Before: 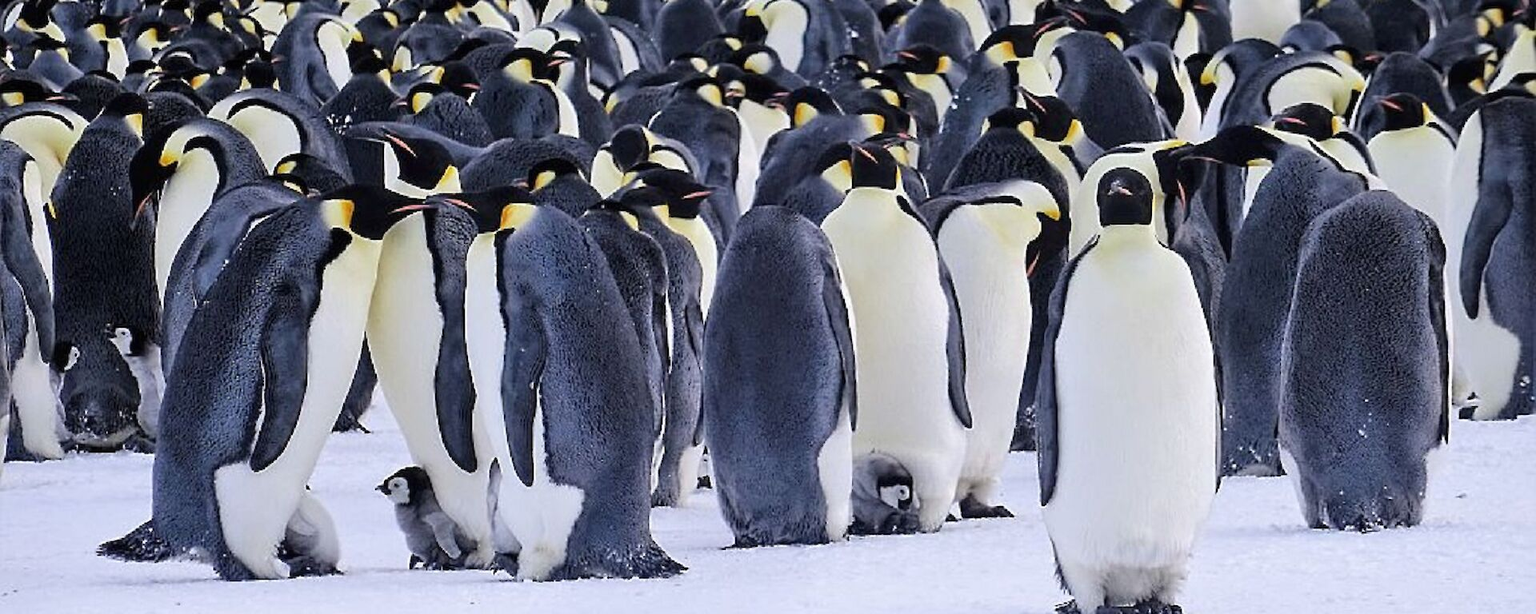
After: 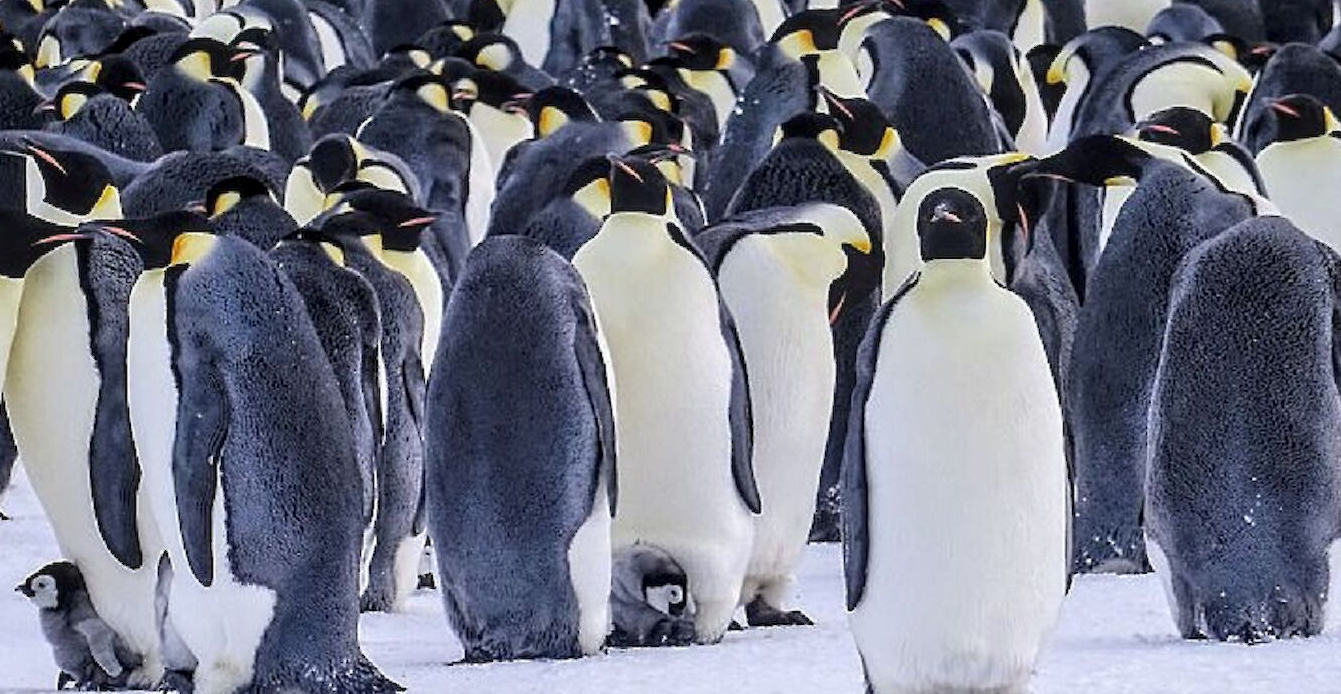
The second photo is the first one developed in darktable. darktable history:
crop and rotate: left 23.677%, top 2.912%, right 6.475%, bottom 6.624%
color correction: highlights b* -0.046
local contrast: detail 130%
